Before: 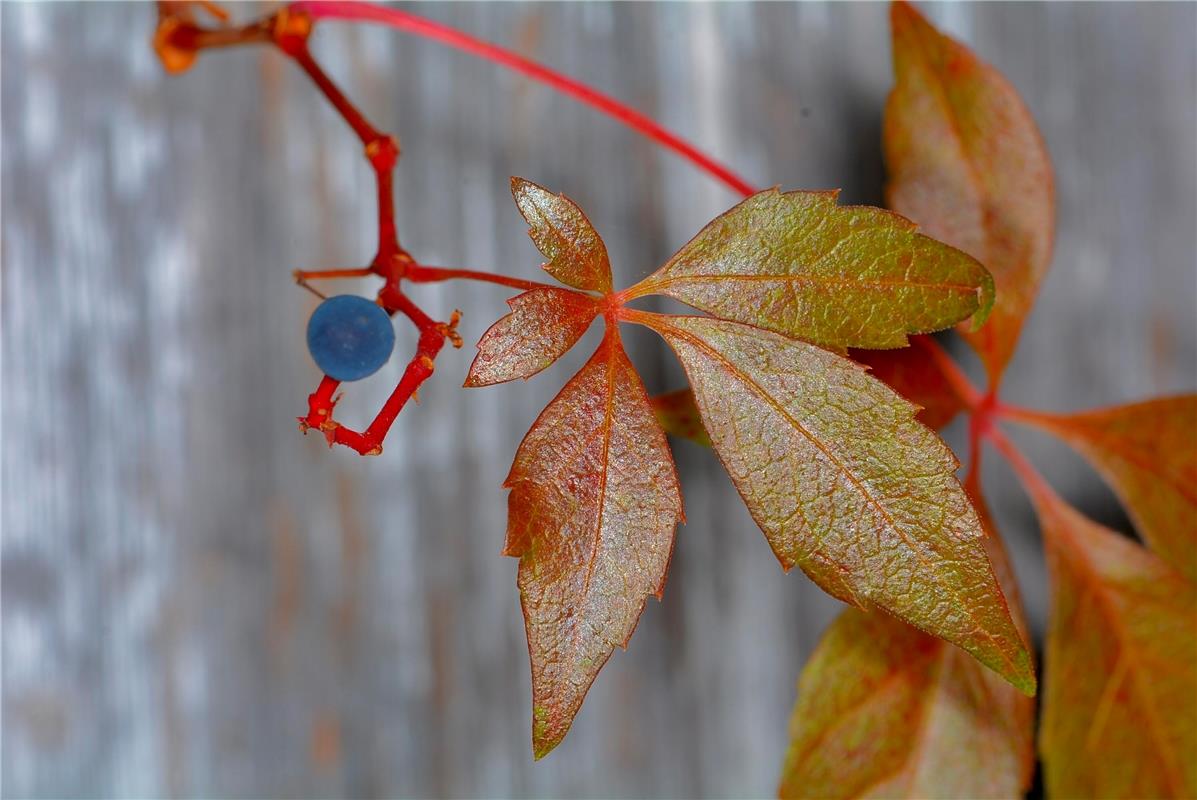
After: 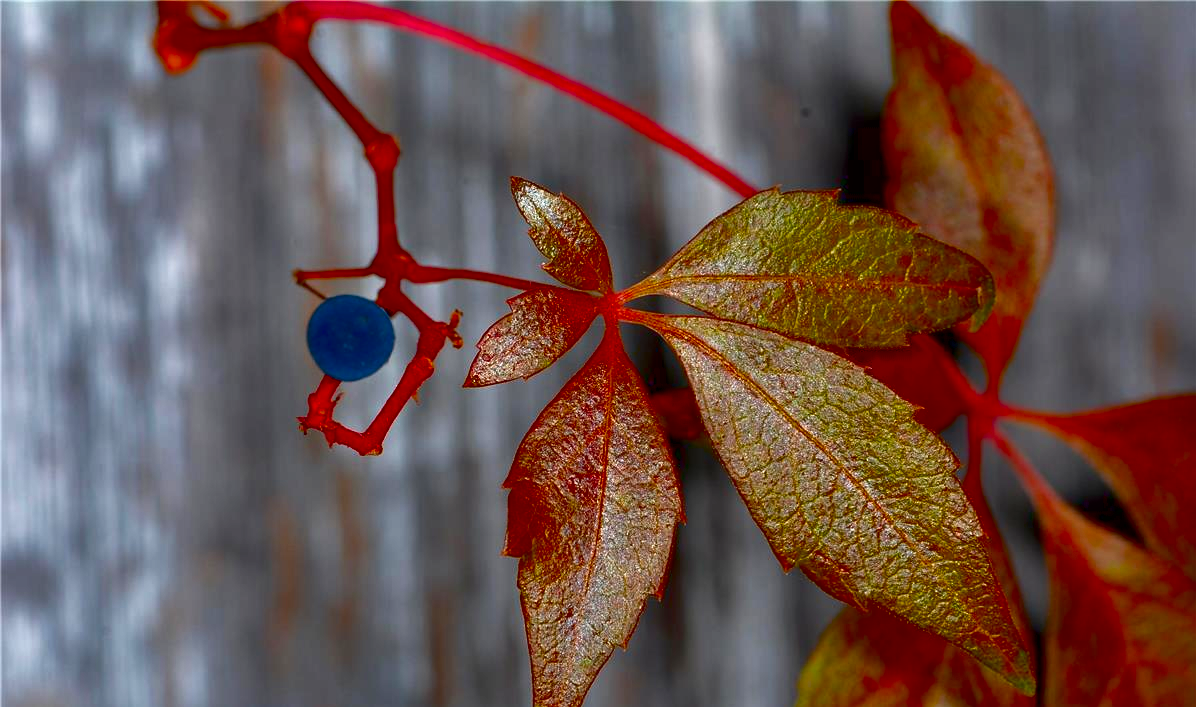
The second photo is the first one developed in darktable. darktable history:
contrast brightness saturation: contrast 0.101, brightness -0.275, saturation 0.135
crop and rotate: top 0%, bottom 11.539%
exposure: black level correction 0.031, exposure 0.303 EV, compensate highlight preservation false
